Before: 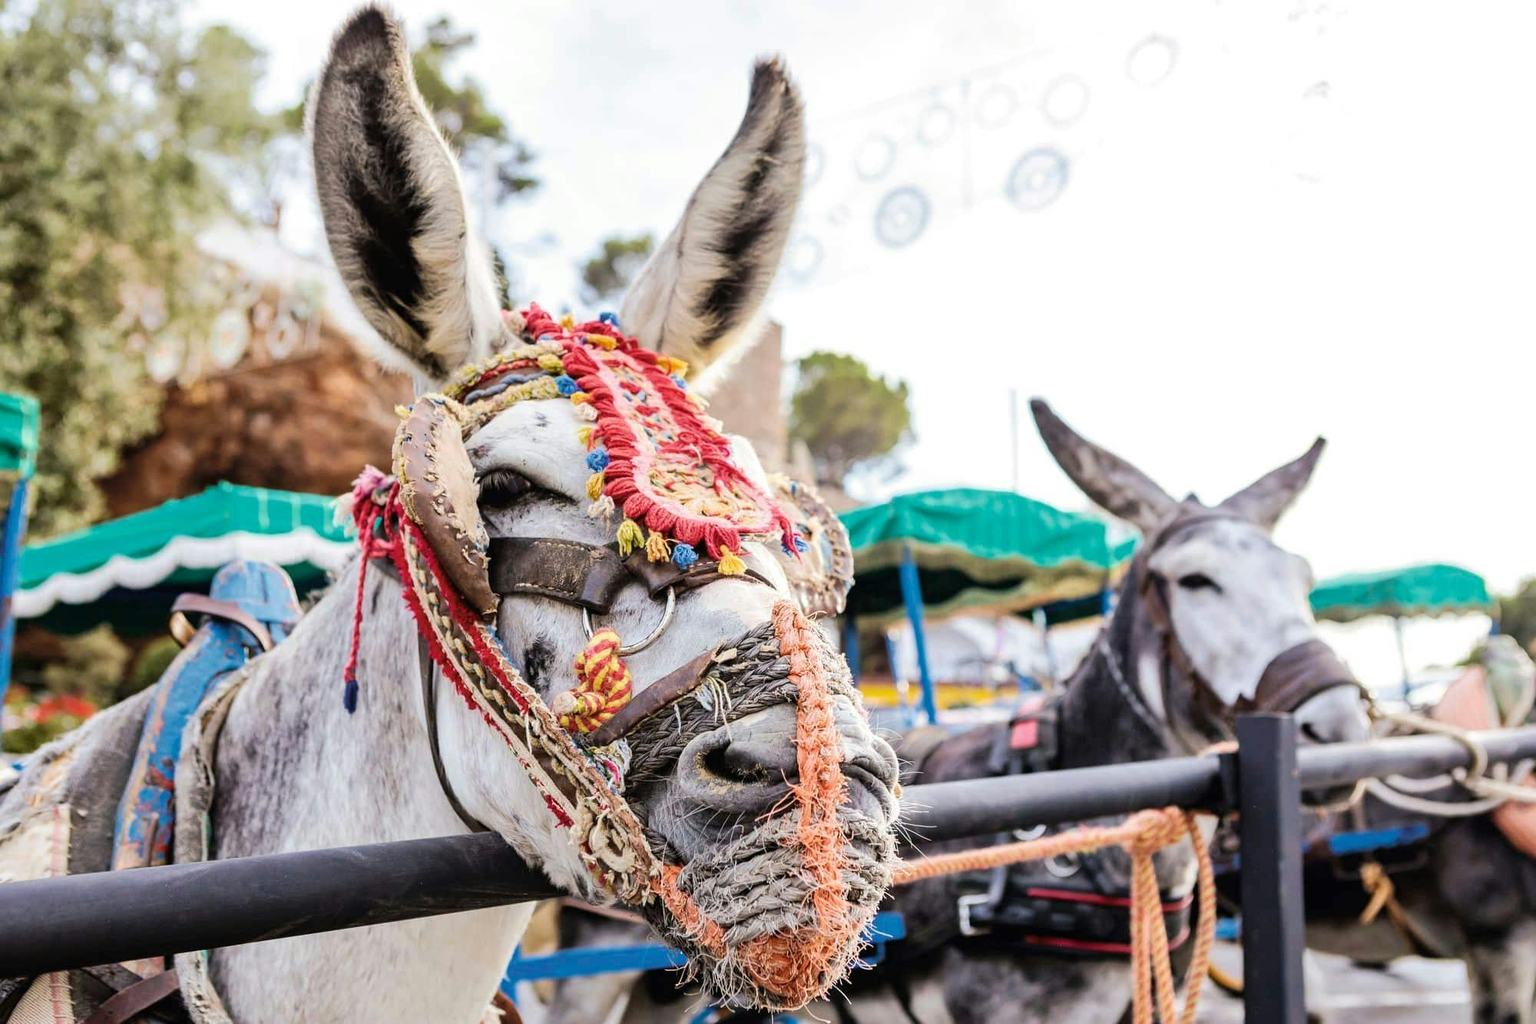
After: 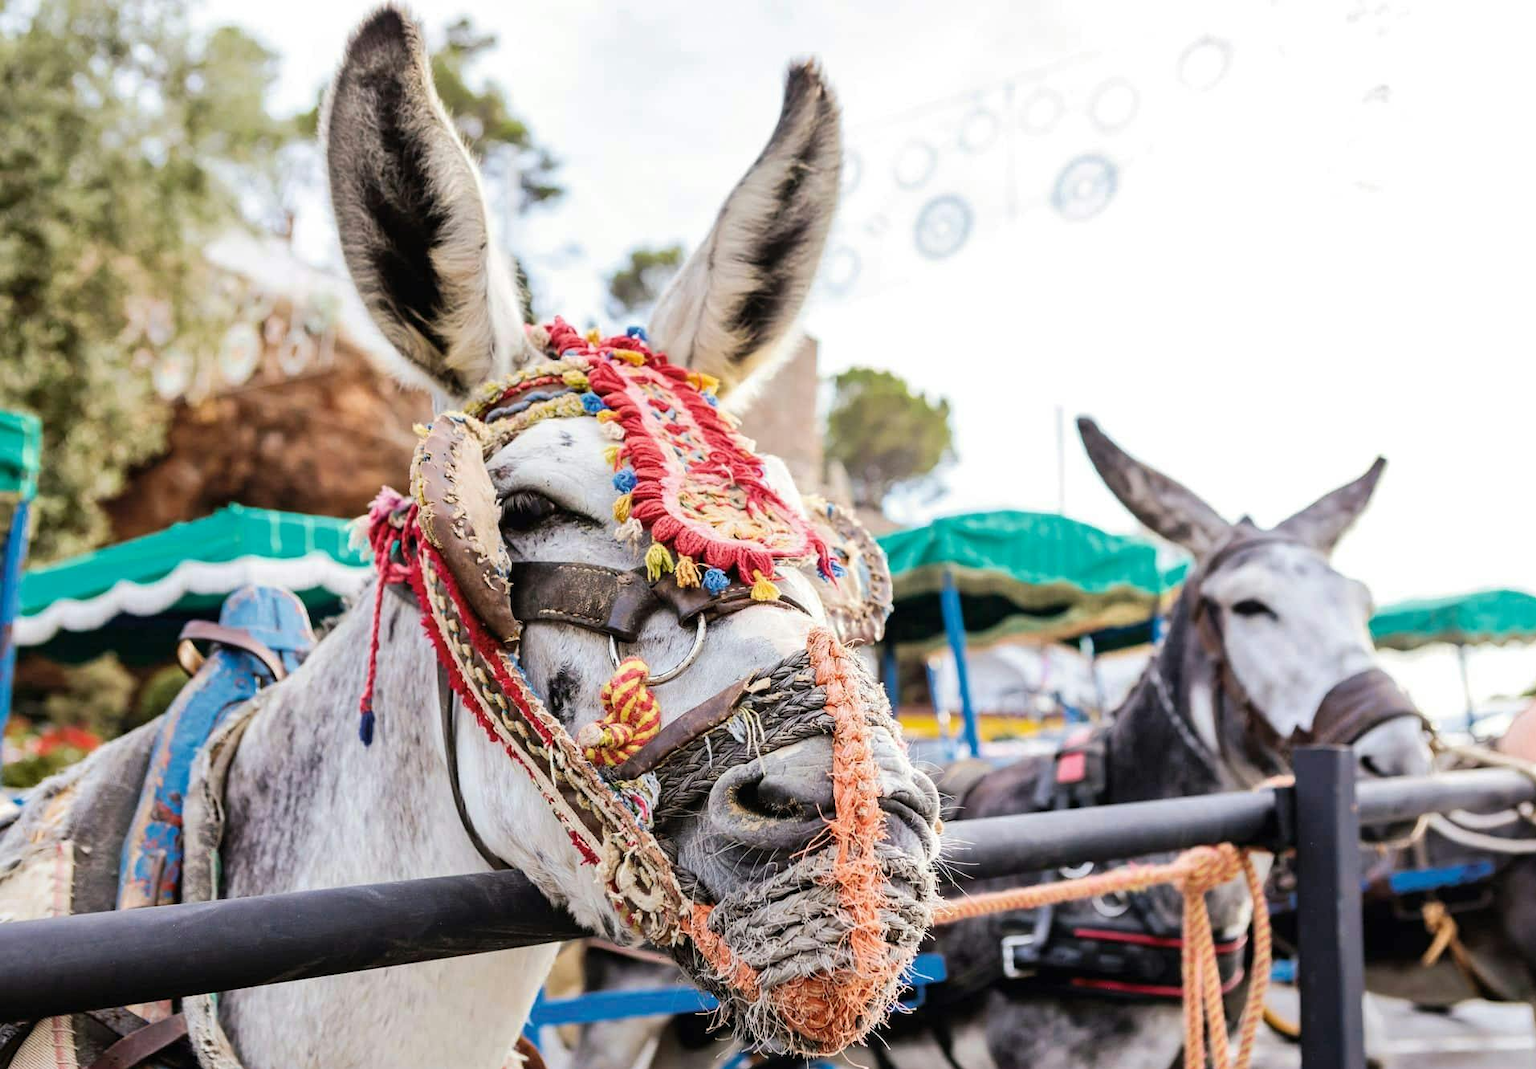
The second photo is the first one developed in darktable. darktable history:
crop: right 4.346%, bottom 0.036%
